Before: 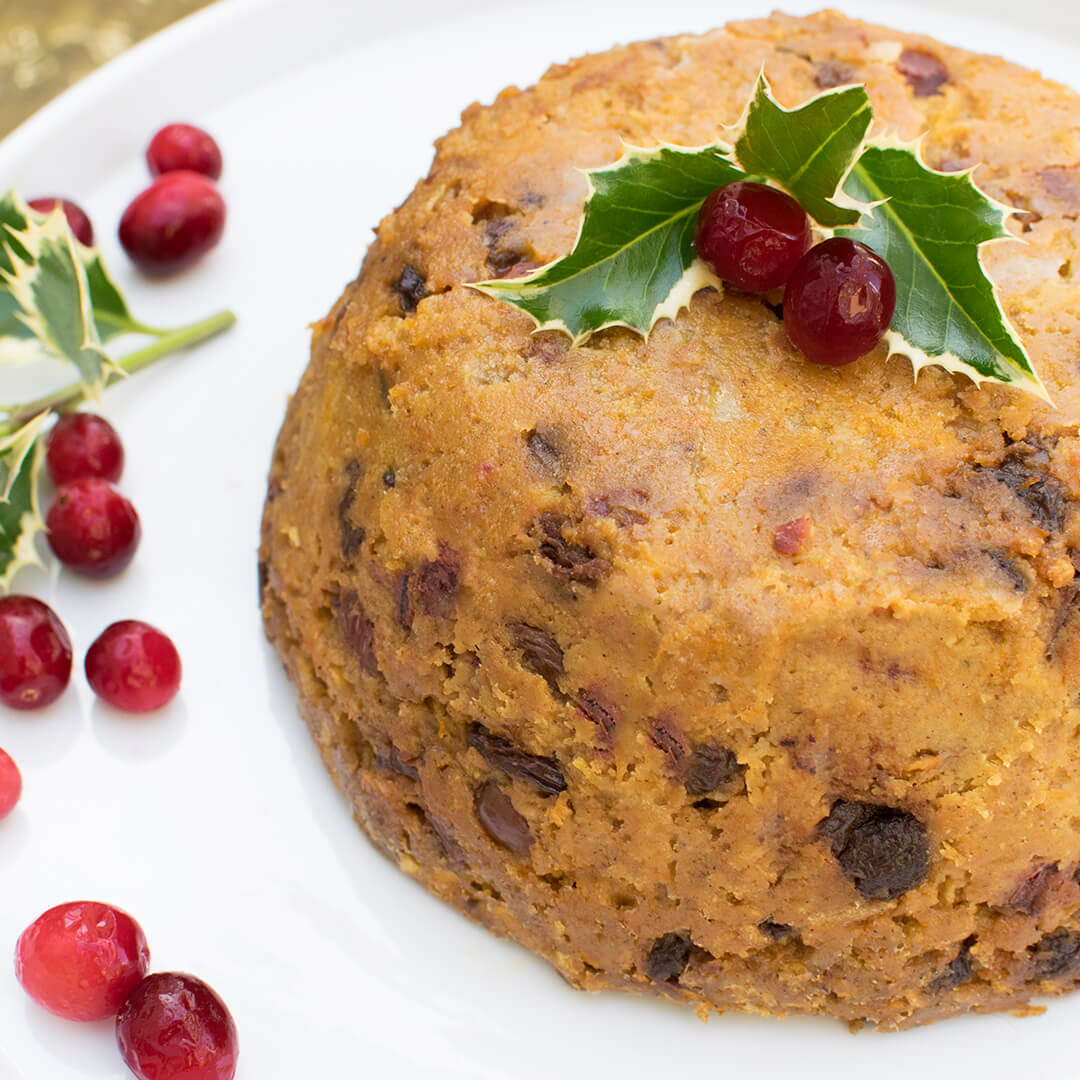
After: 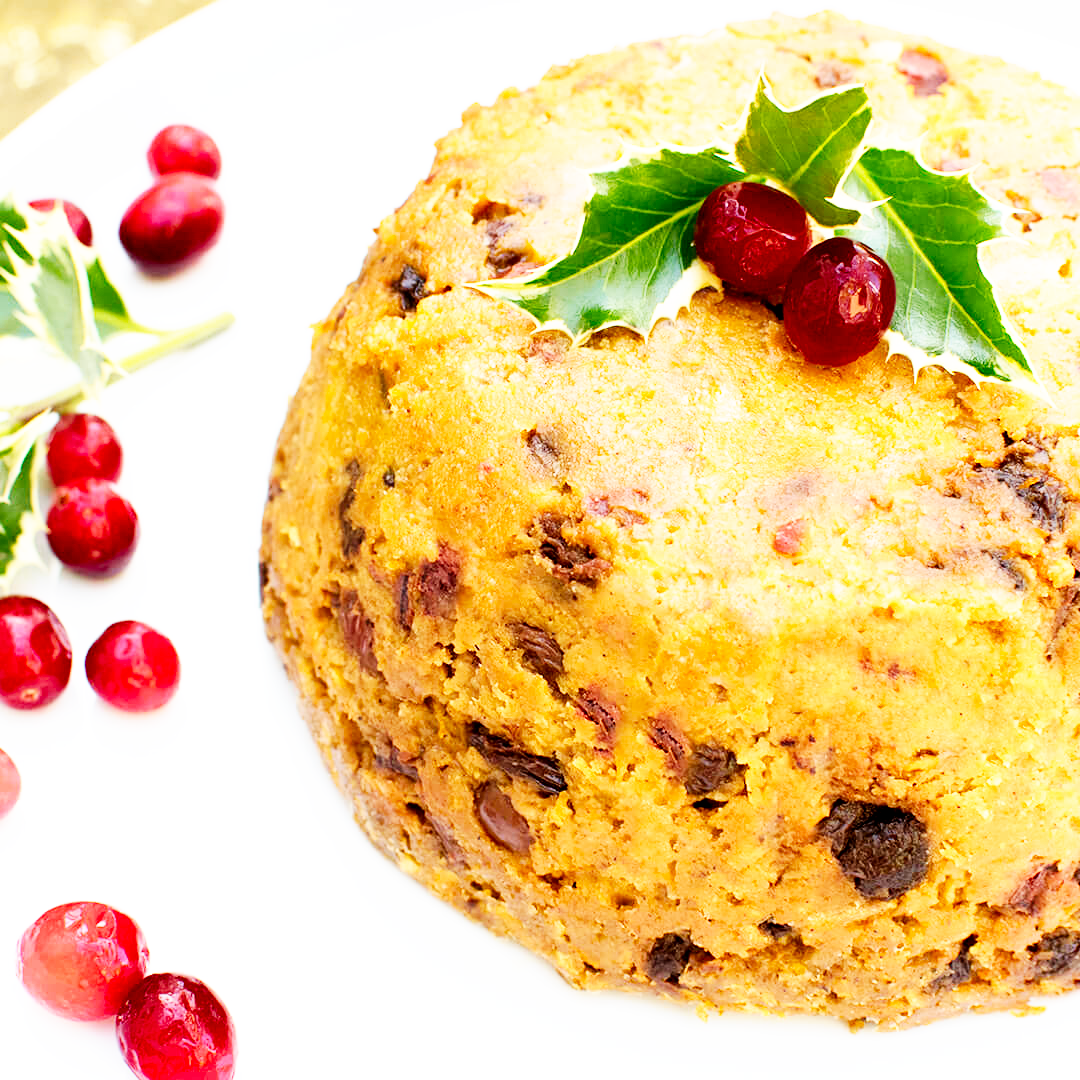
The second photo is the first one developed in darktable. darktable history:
exposure: black level correction 0.009, exposure 0.119 EV, compensate highlight preservation false
base curve: curves: ch0 [(0, 0) (0.007, 0.004) (0.027, 0.03) (0.046, 0.07) (0.207, 0.54) (0.442, 0.872) (0.673, 0.972) (1, 1)], preserve colors none
